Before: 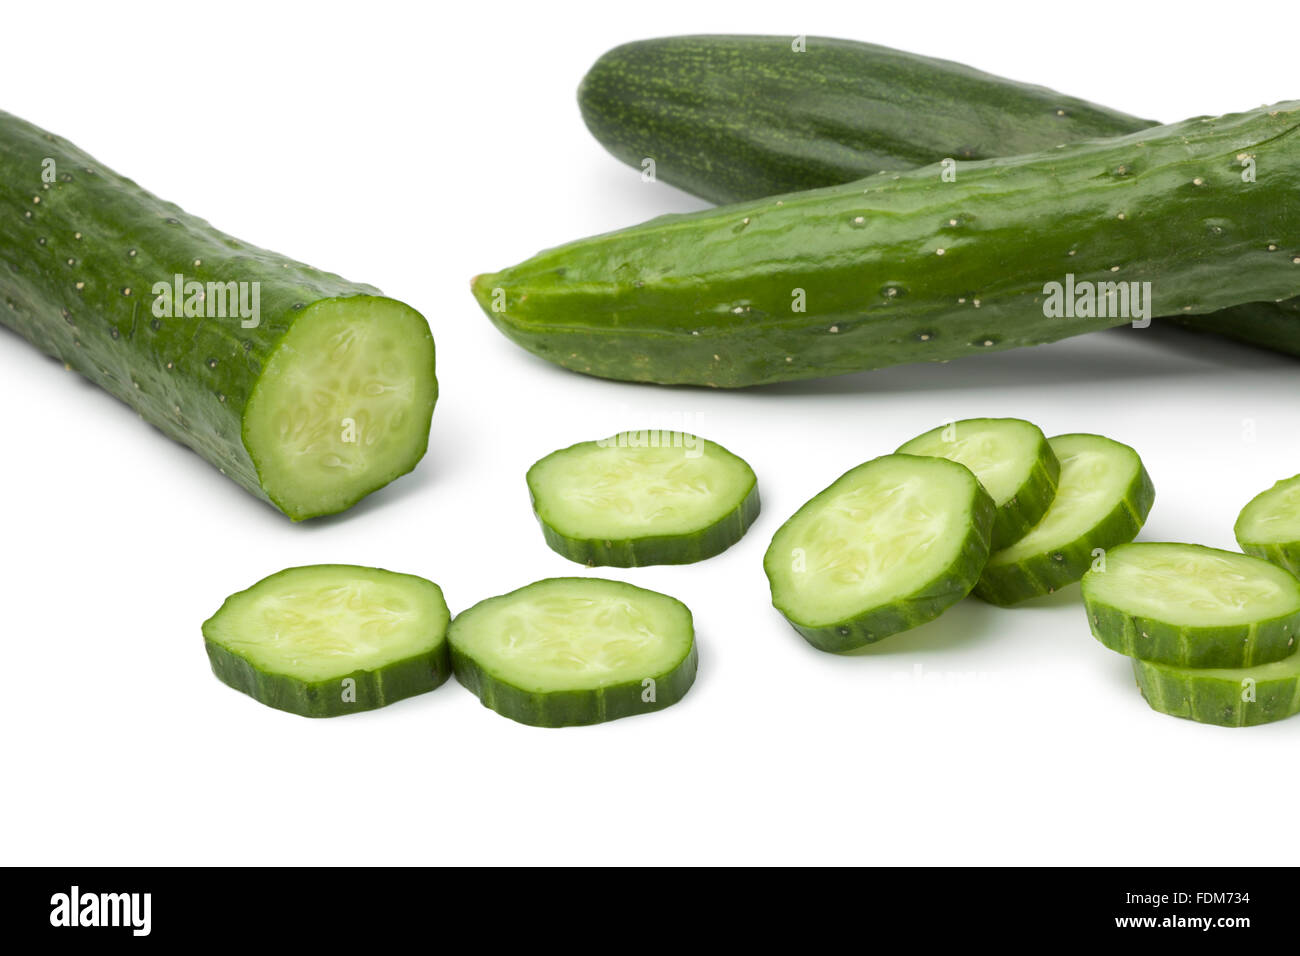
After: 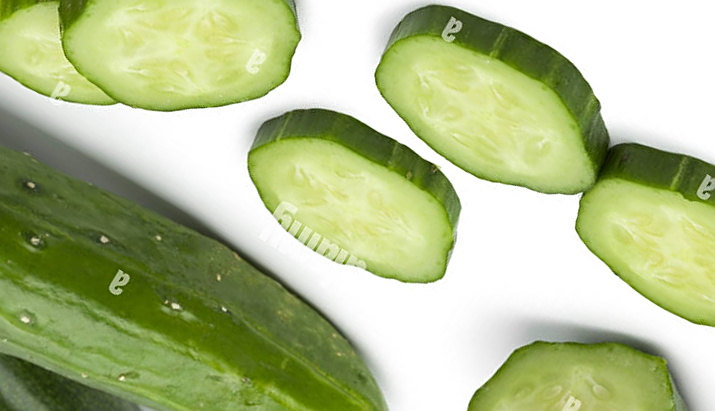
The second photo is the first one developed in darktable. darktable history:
crop and rotate: angle 148.28°, left 9.226%, top 15.619%, right 4.552%, bottom 16.949%
sharpen: on, module defaults
